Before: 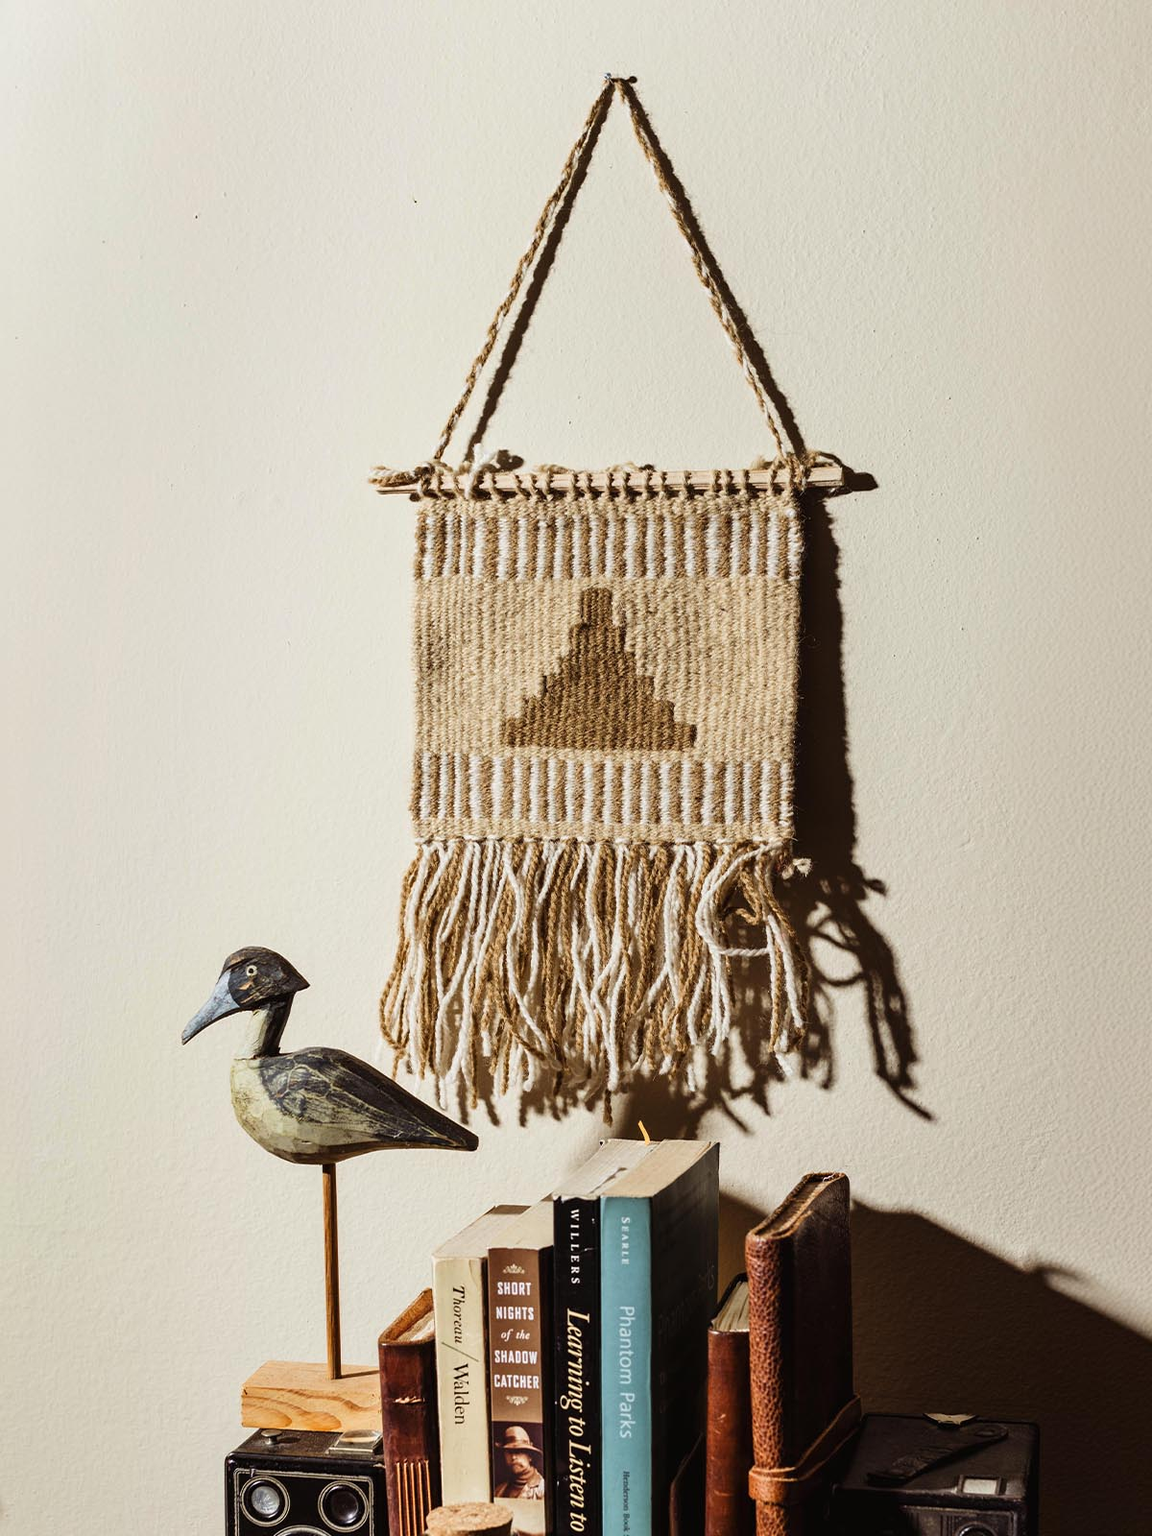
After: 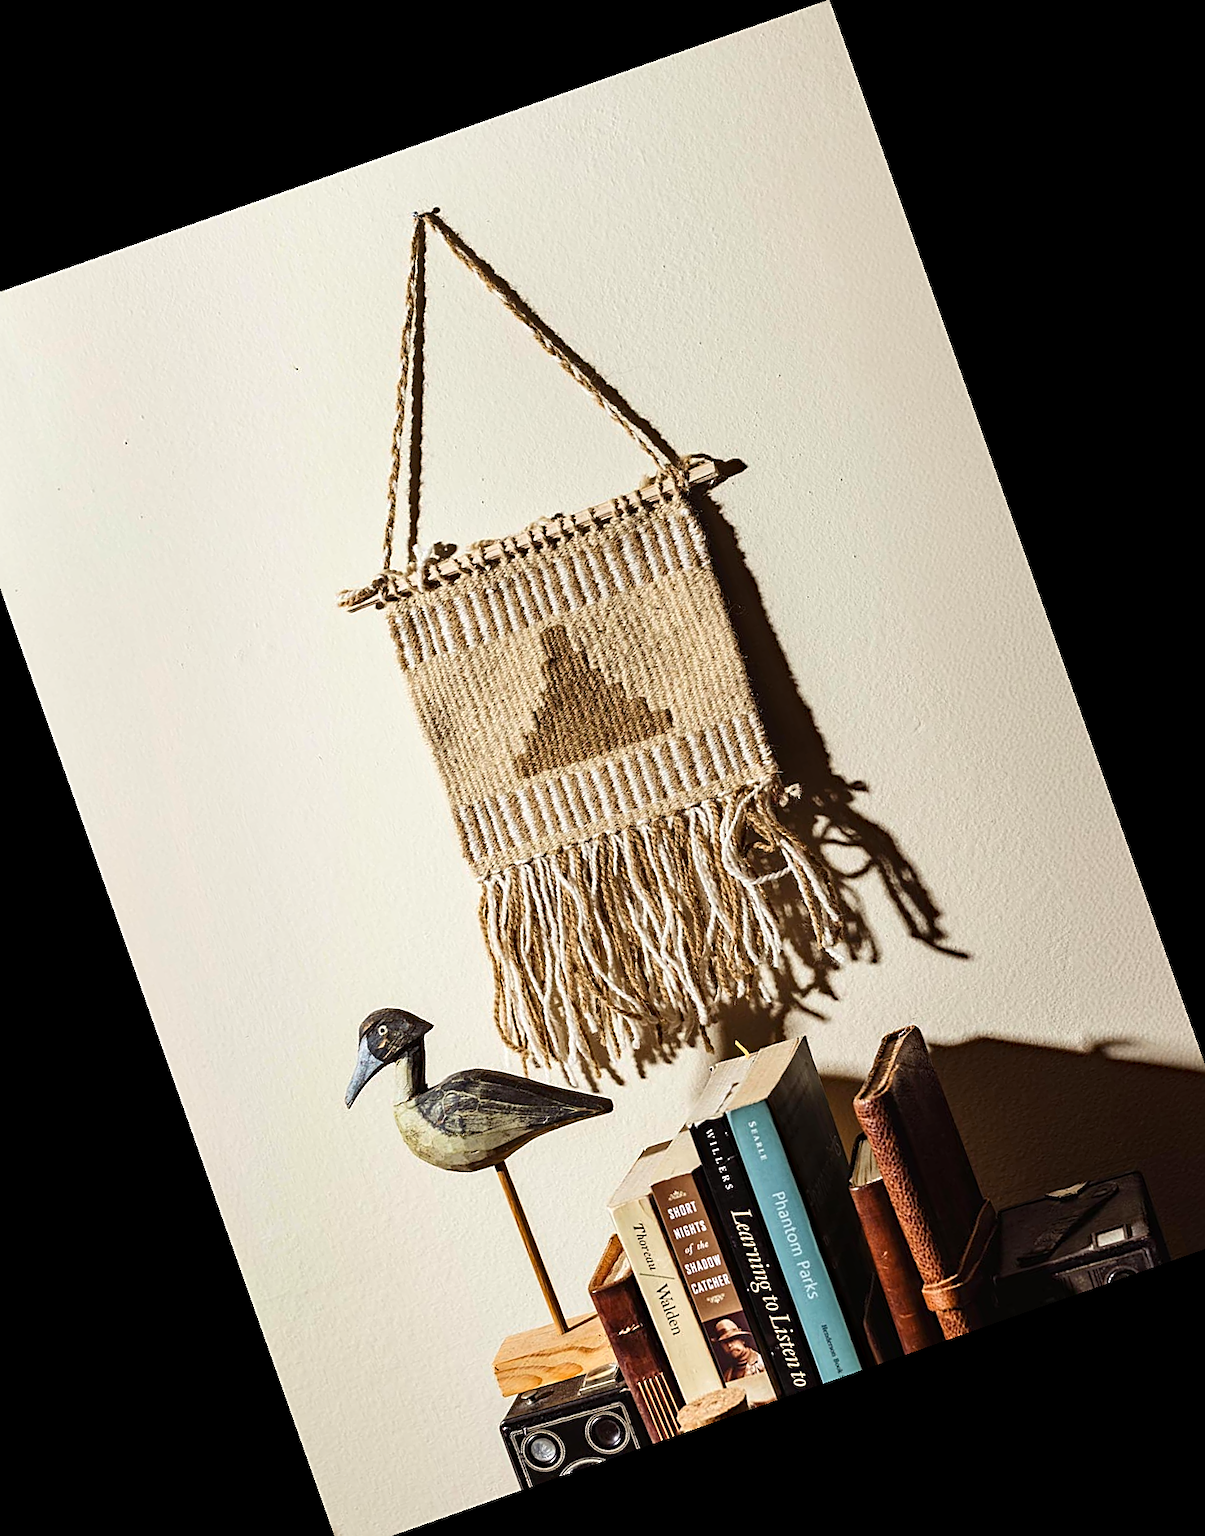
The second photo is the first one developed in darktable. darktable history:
sharpen: on, module defaults
levels: mode automatic, black 0.023%, white 99.97%, levels [0.062, 0.494, 0.925]
crop and rotate: angle 19.43°, left 6.812%, right 4.125%, bottom 1.087%
haze removal: on, module defaults
exposure: exposure 0.2 EV, compensate highlight preservation false
